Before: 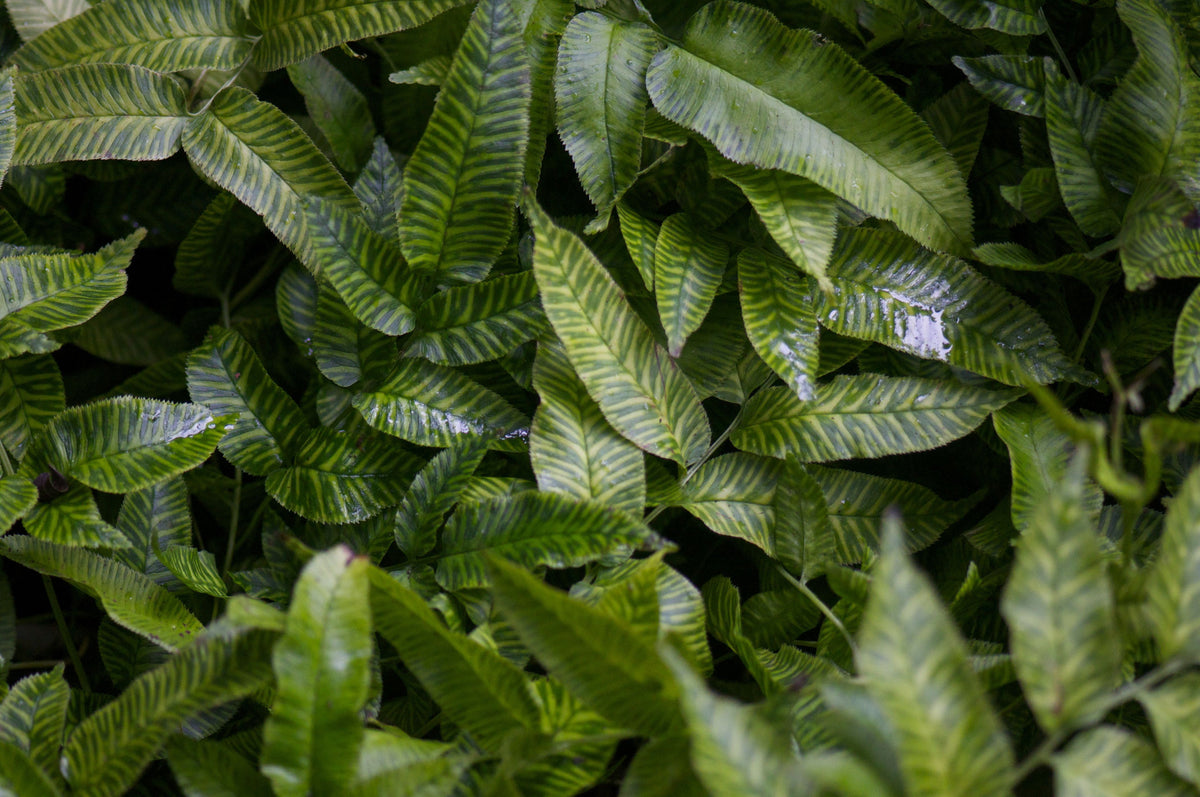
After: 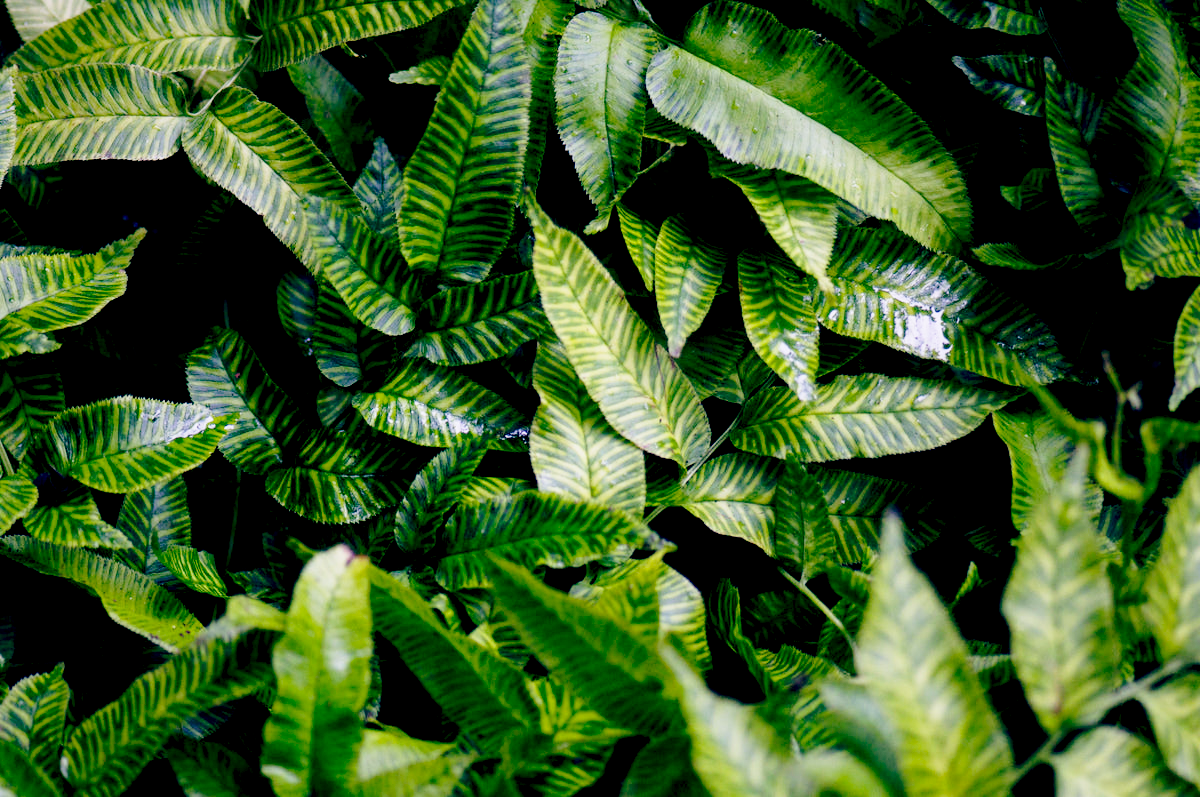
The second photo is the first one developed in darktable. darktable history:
base curve: curves: ch0 [(0, 0) (0.028, 0.03) (0.121, 0.232) (0.46, 0.748) (0.859, 0.968) (1, 1)], preserve colors none
white balance: red 0.976, blue 1.04
color balance: lift [0.975, 0.993, 1, 1.015], gamma [1.1, 1, 1, 0.945], gain [1, 1.04, 1, 0.95]
